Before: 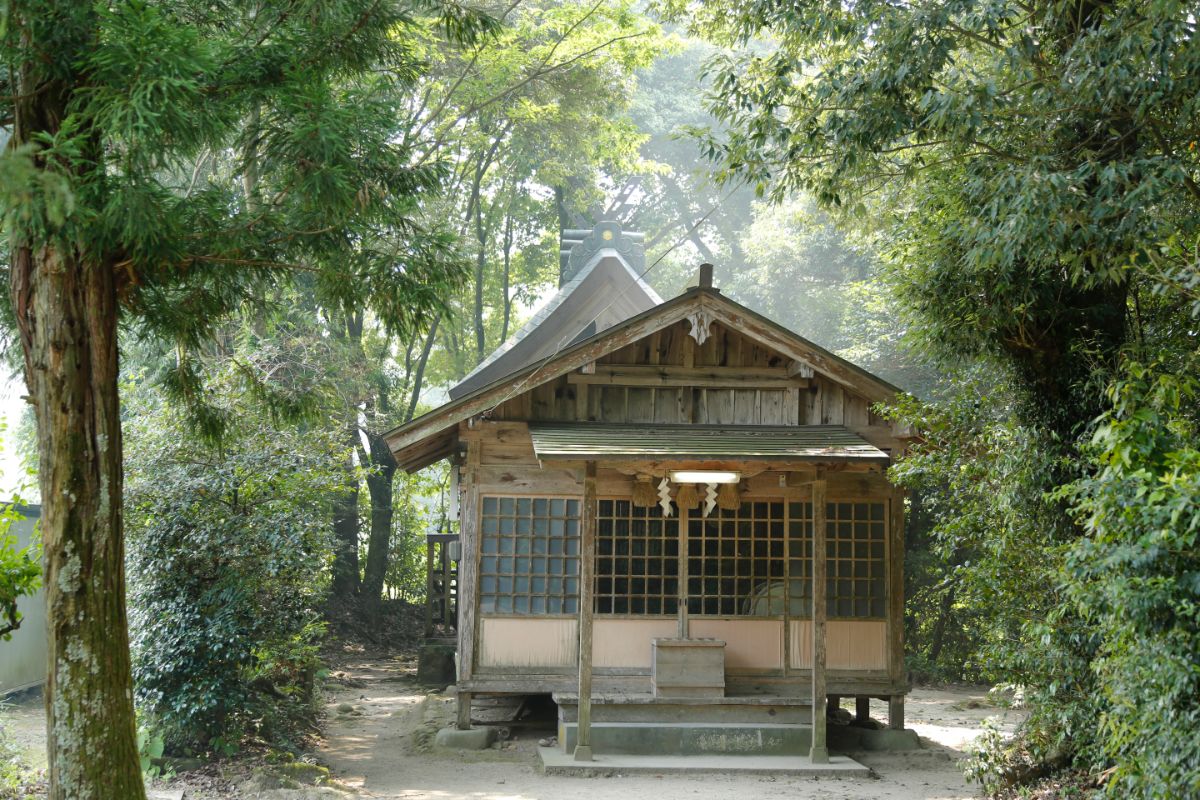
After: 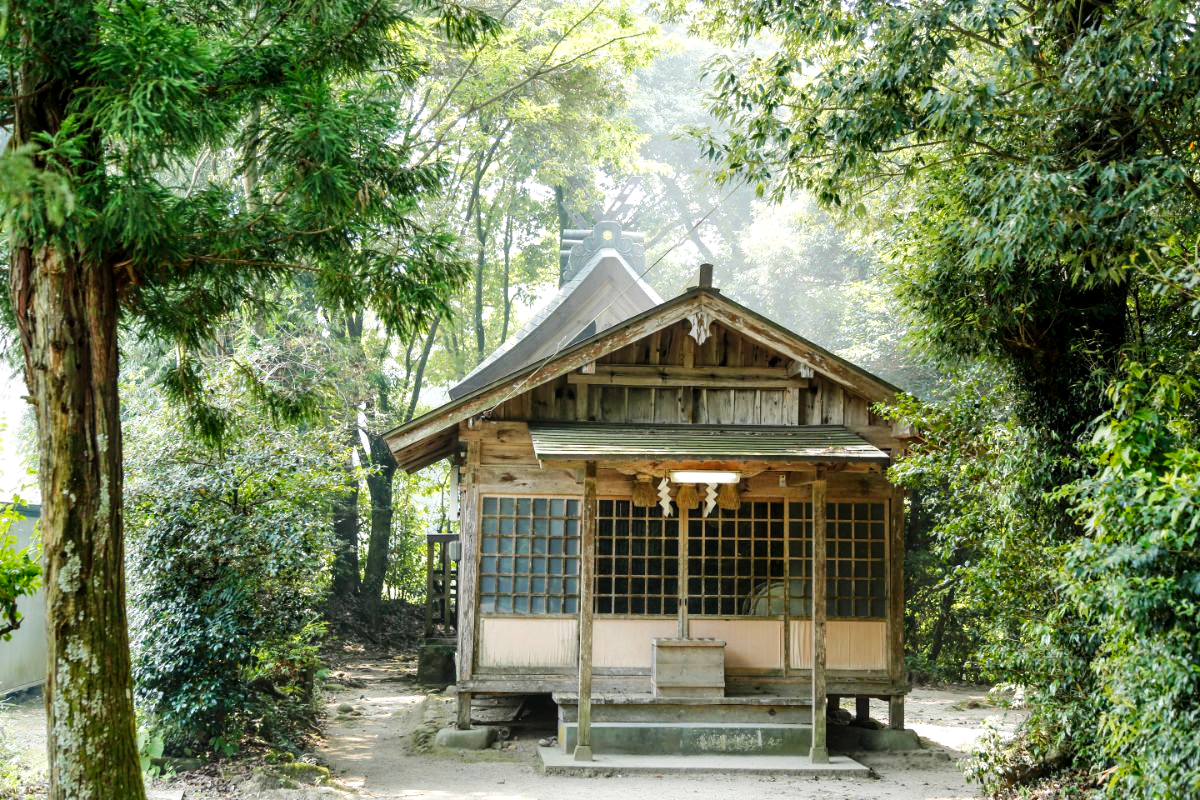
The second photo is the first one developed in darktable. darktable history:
base curve: curves: ch0 [(0, 0) (0.032, 0.025) (0.121, 0.166) (0.206, 0.329) (0.605, 0.79) (1, 1)], preserve colors none
local contrast: detail 130%
